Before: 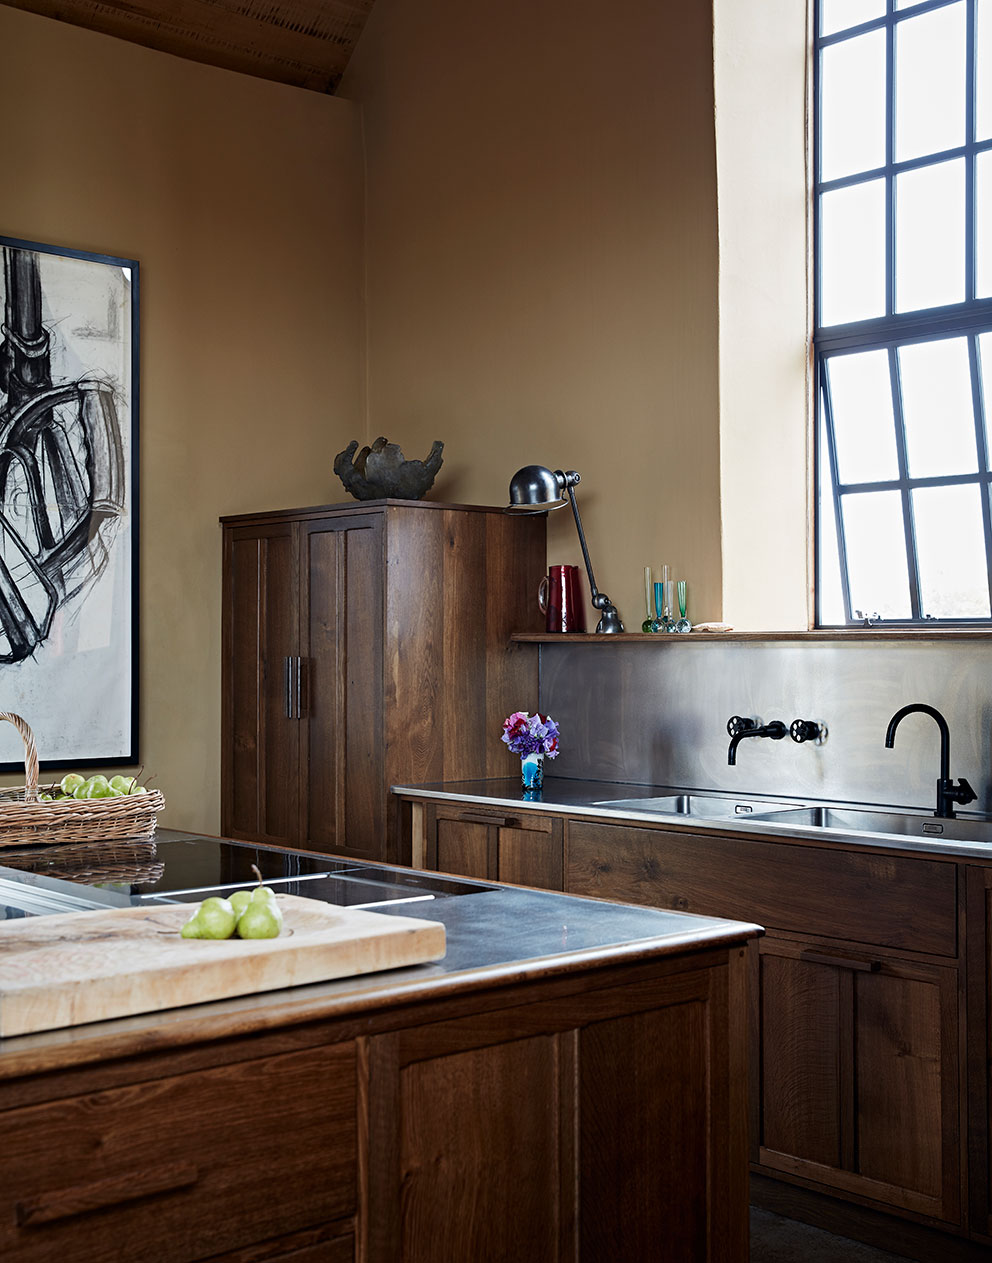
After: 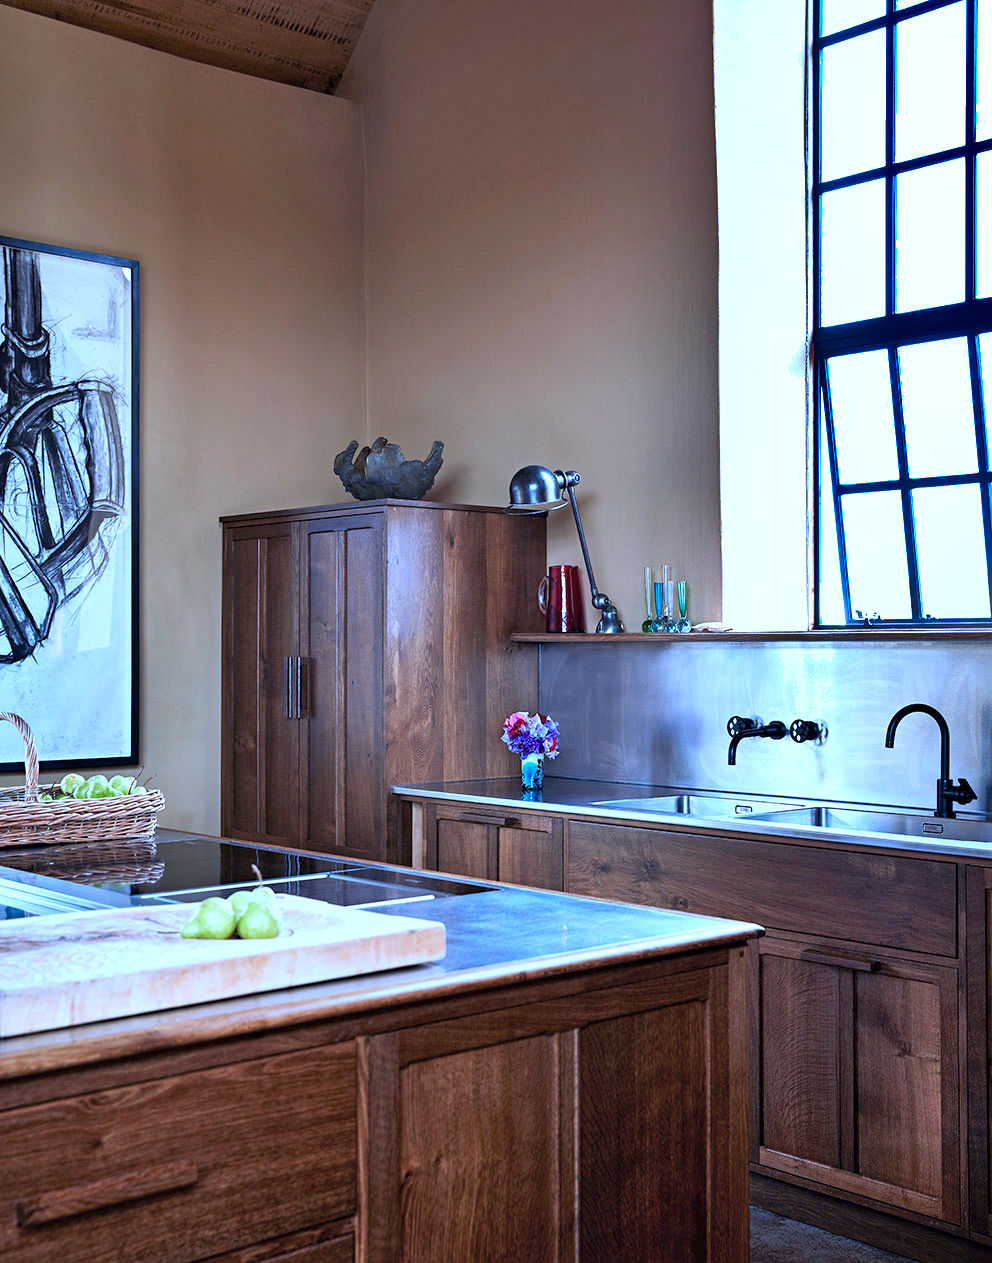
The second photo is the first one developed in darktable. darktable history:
exposure: black level correction 0, exposure 0.498 EV, compensate exposure bias true, compensate highlight preservation false
color calibration: illuminant as shot in camera, adaptation linear Bradford (ICC v4), x 0.405, y 0.405, temperature 3567.7 K
shadows and highlights: white point adjustment 0.086, highlights -70.07, soften with gaussian
contrast brightness saturation: brightness 0.094, saturation 0.192
local contrast: highlights 100%, shadows 101%, detail 119%, midtone range 0.2
